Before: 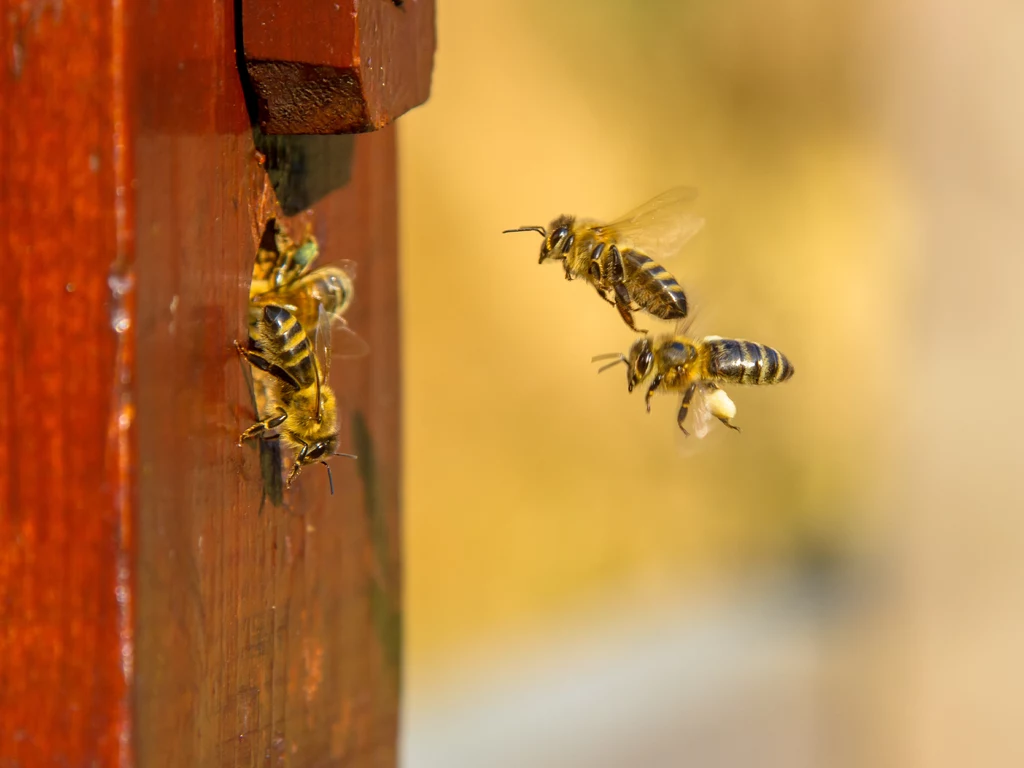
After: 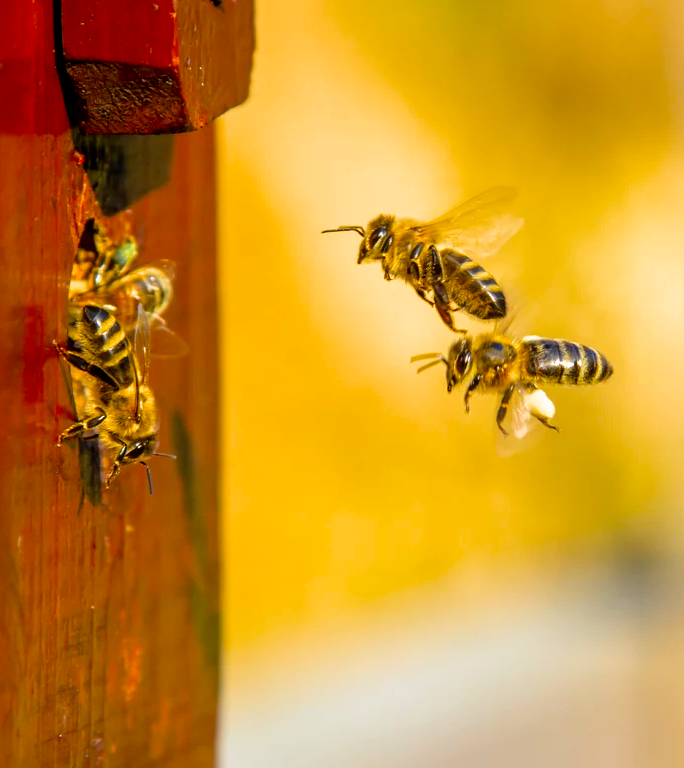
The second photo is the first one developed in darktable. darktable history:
exposure: exposure 0.236 EV, compensate highlight preservation false
crop and rotate: left 17.732%, right 15.423%
filmic rgb: black relative exposure -12 EV, white relative exposure 2.8 EV, threshold 3 EV, target black luminance 0%, hardness 8.06, latitude 70.41%, contrast 1.14, highlights saturation mix 10%, shadows ↔ highlights balance -0.388%, color science v4 (2020), iterations of high-quality reconstruction 10, contrast in shadows soft, contrast in highlights soft, enable highlight reconstruction true
color zones: curves: ch1 [(0.25, 0.5) (0.747, 0.71)]
